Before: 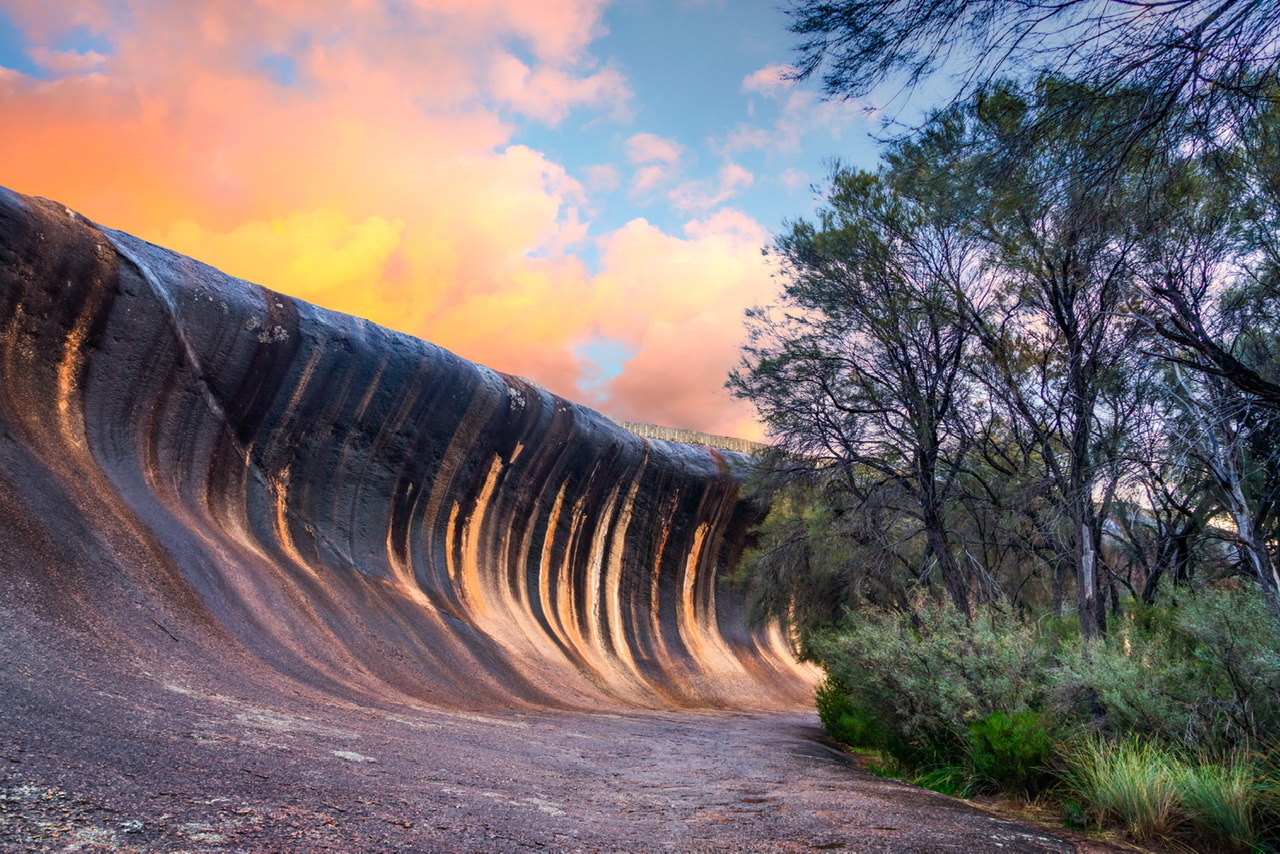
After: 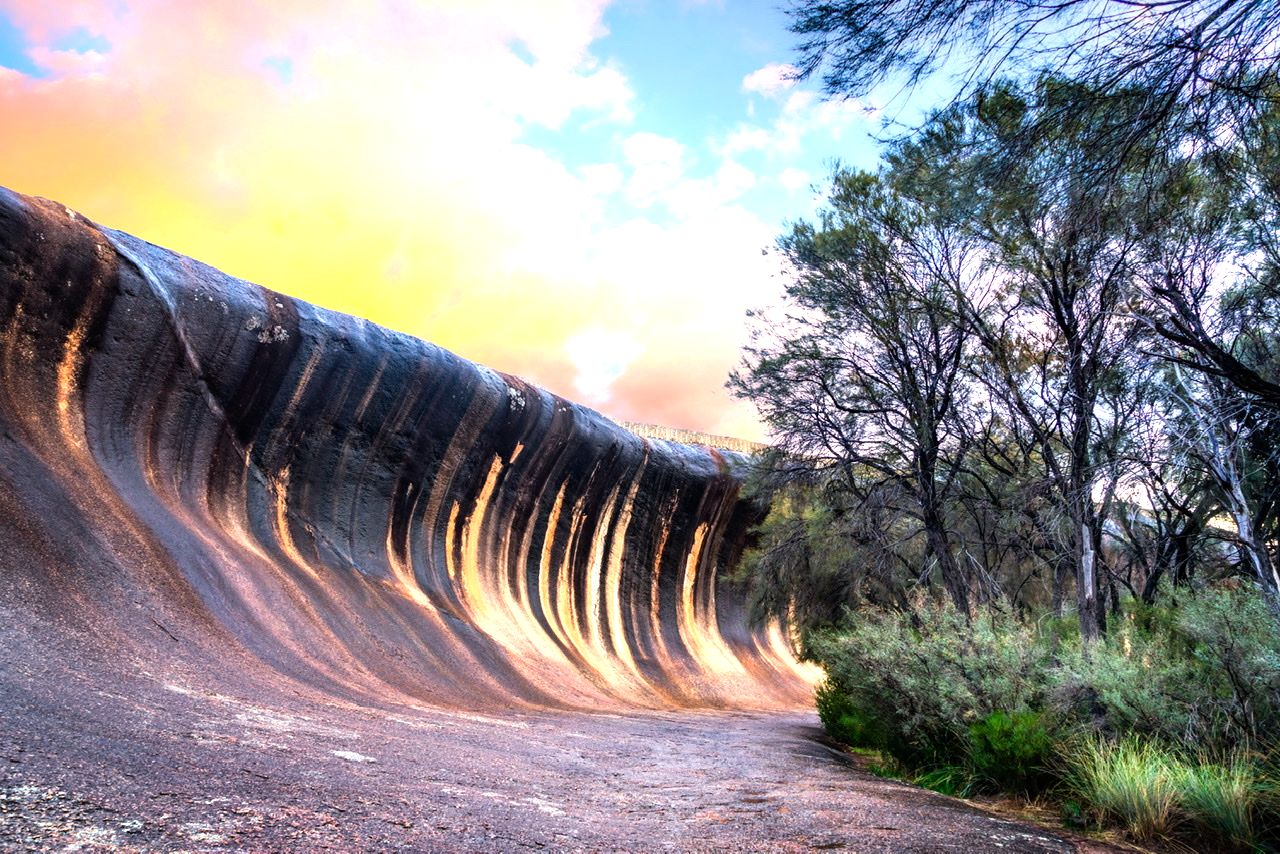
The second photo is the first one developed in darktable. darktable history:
tone equalizer: -8 EV -1.12 EV, -7 EV -0.999 EV, -6 EV -0.897 EV, -5 EV -0.544 EV, -3 EV 0.571 EV, -2 EV 0.886 EV, -1 EV 1 EV, +0 EV 1.06 EV
